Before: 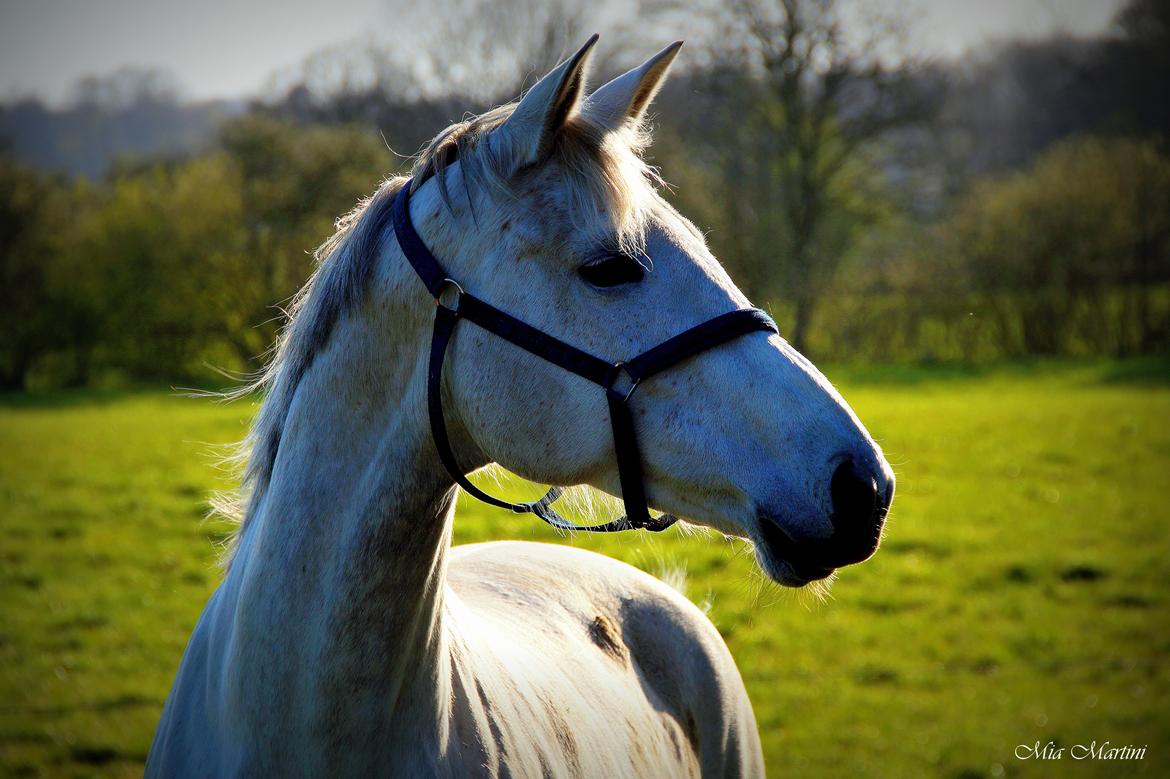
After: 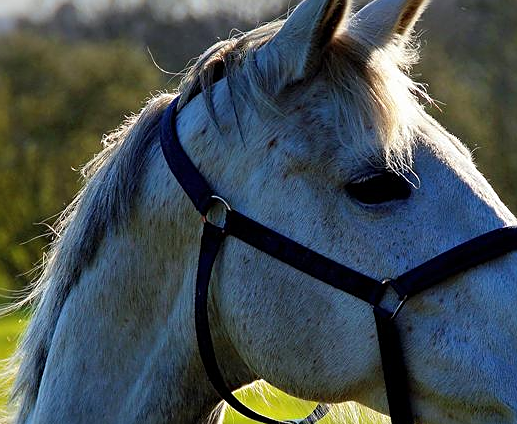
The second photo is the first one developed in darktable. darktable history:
crop: left 19.975%, top 10.777%, right 35.811%, bottom 34.71%
sharpen: on, module defaults
